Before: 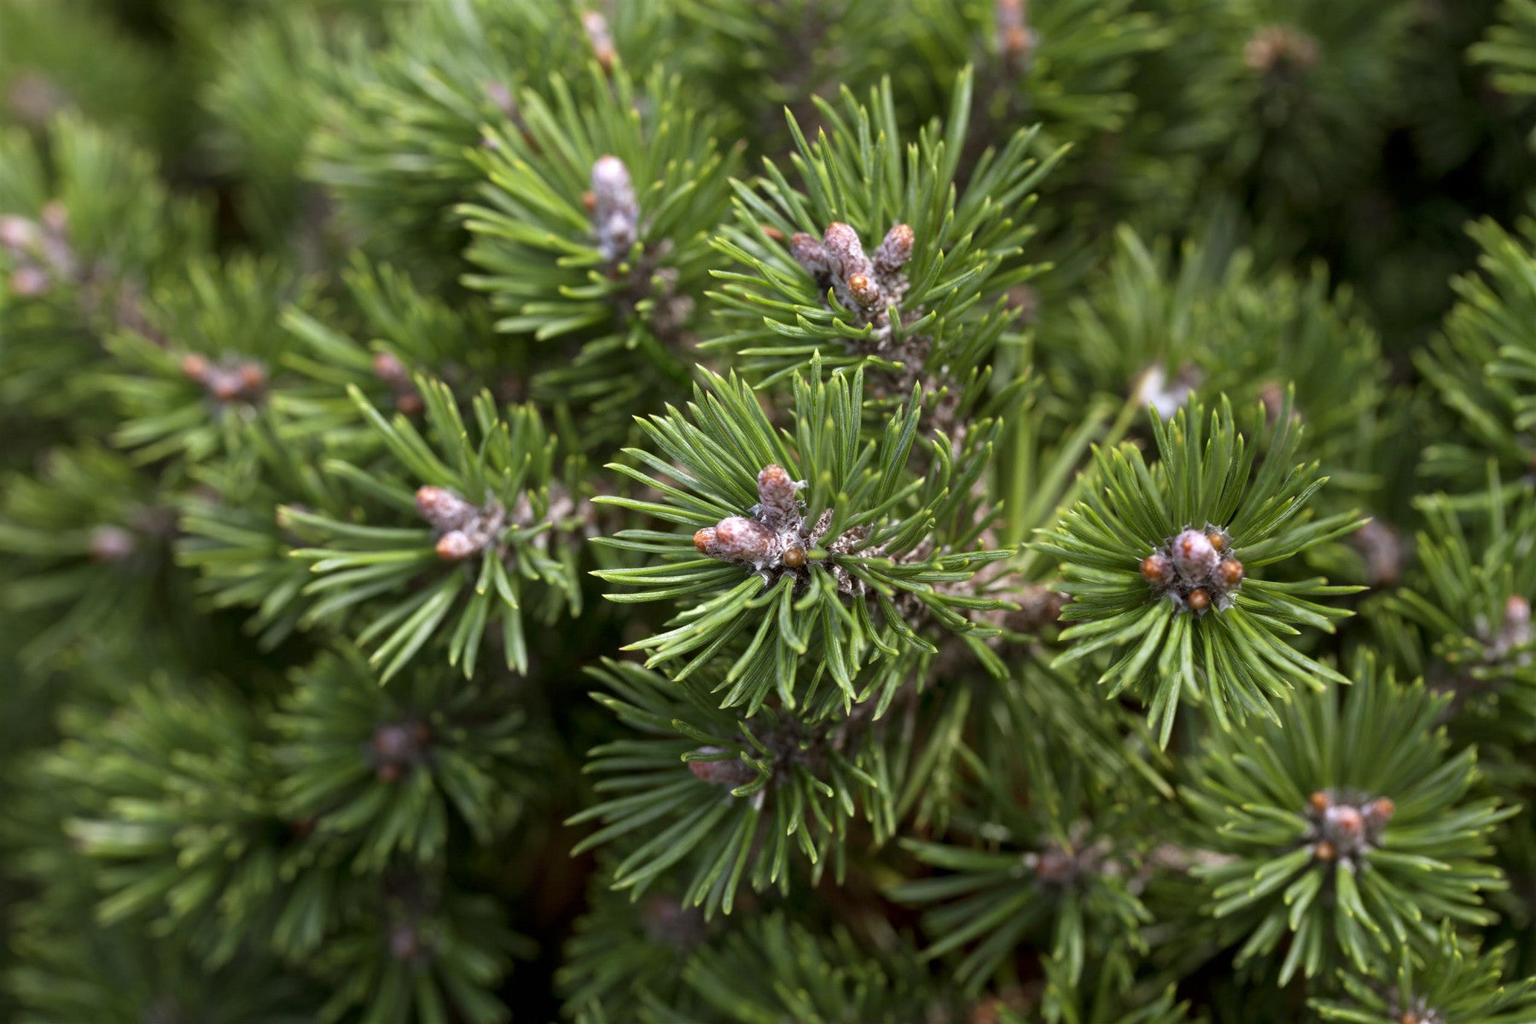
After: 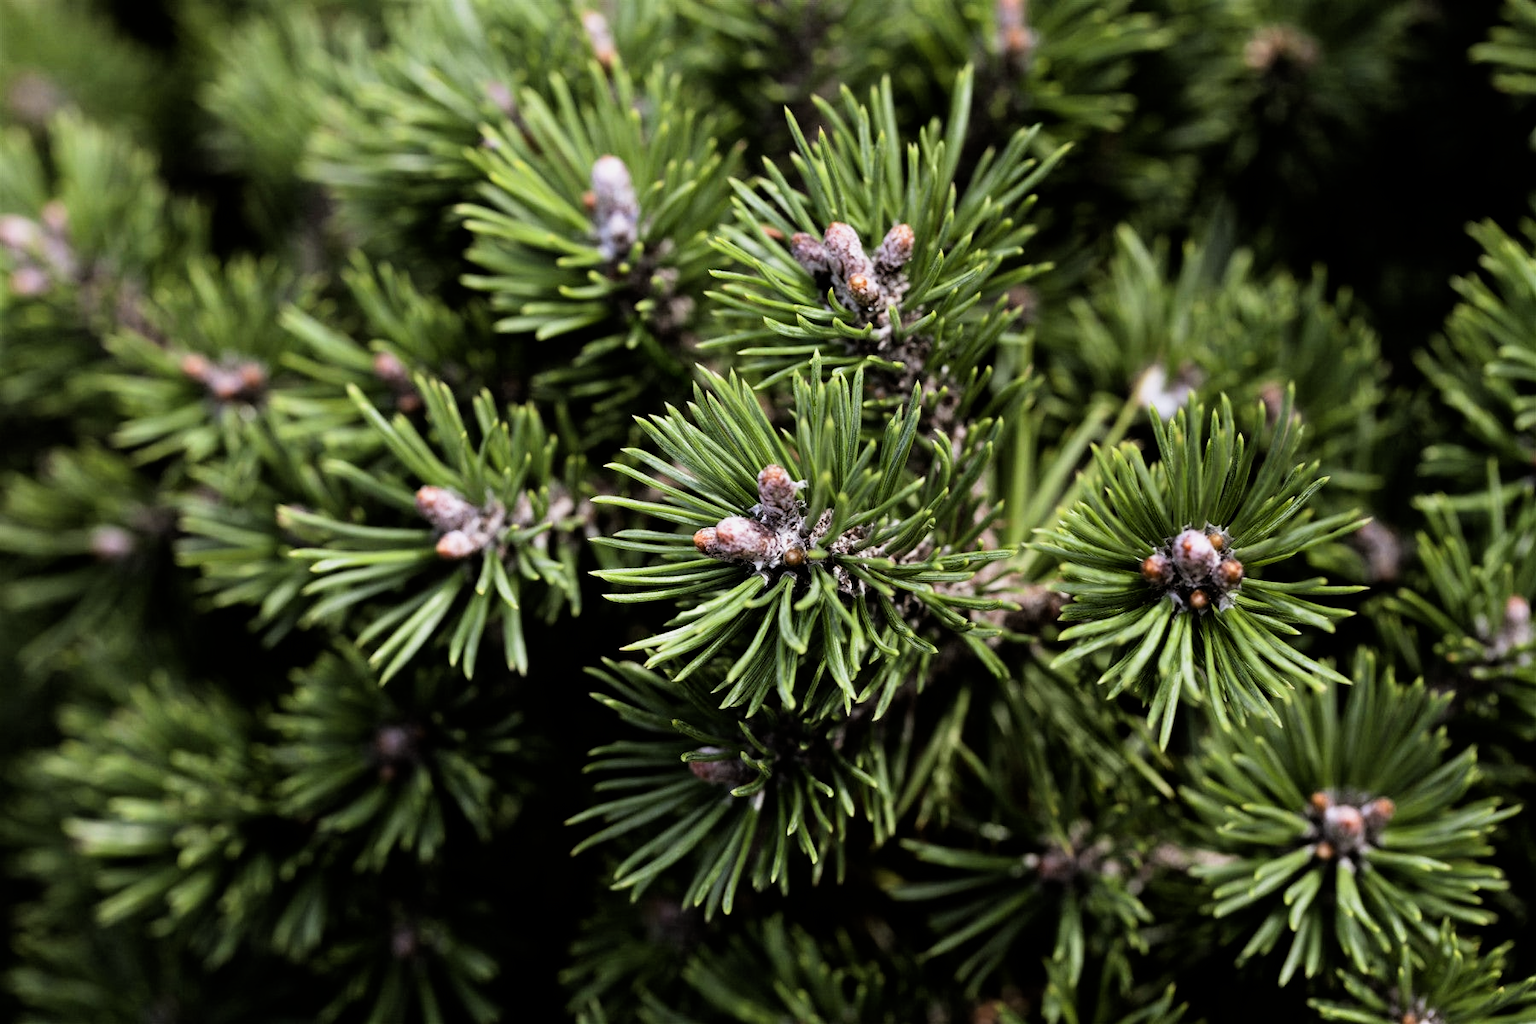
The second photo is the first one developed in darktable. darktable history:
contrast equalizer: octaves 7, y [[0.6 ×6], [0.55 ×6], [0 ×6], [0 ×6], [0 ×6]], mix 0.2
filmic rgb: black relative exposure -5 EV, white relative exposure 3.5 EV, hardness 3.19, contrast 1.5, highlights saturation mix -50%
